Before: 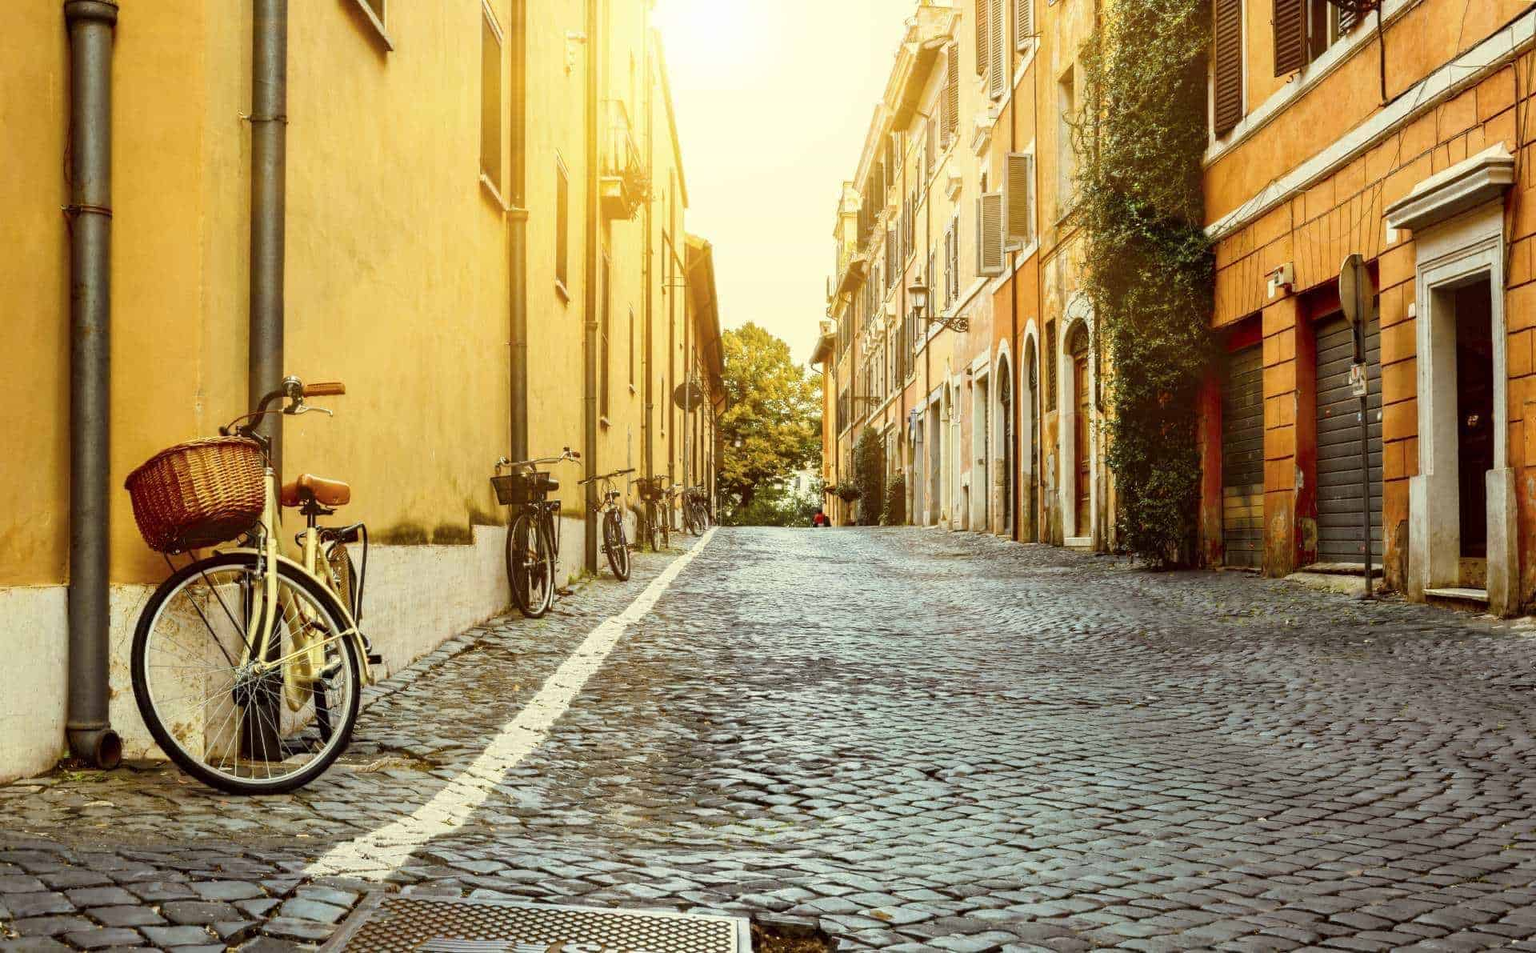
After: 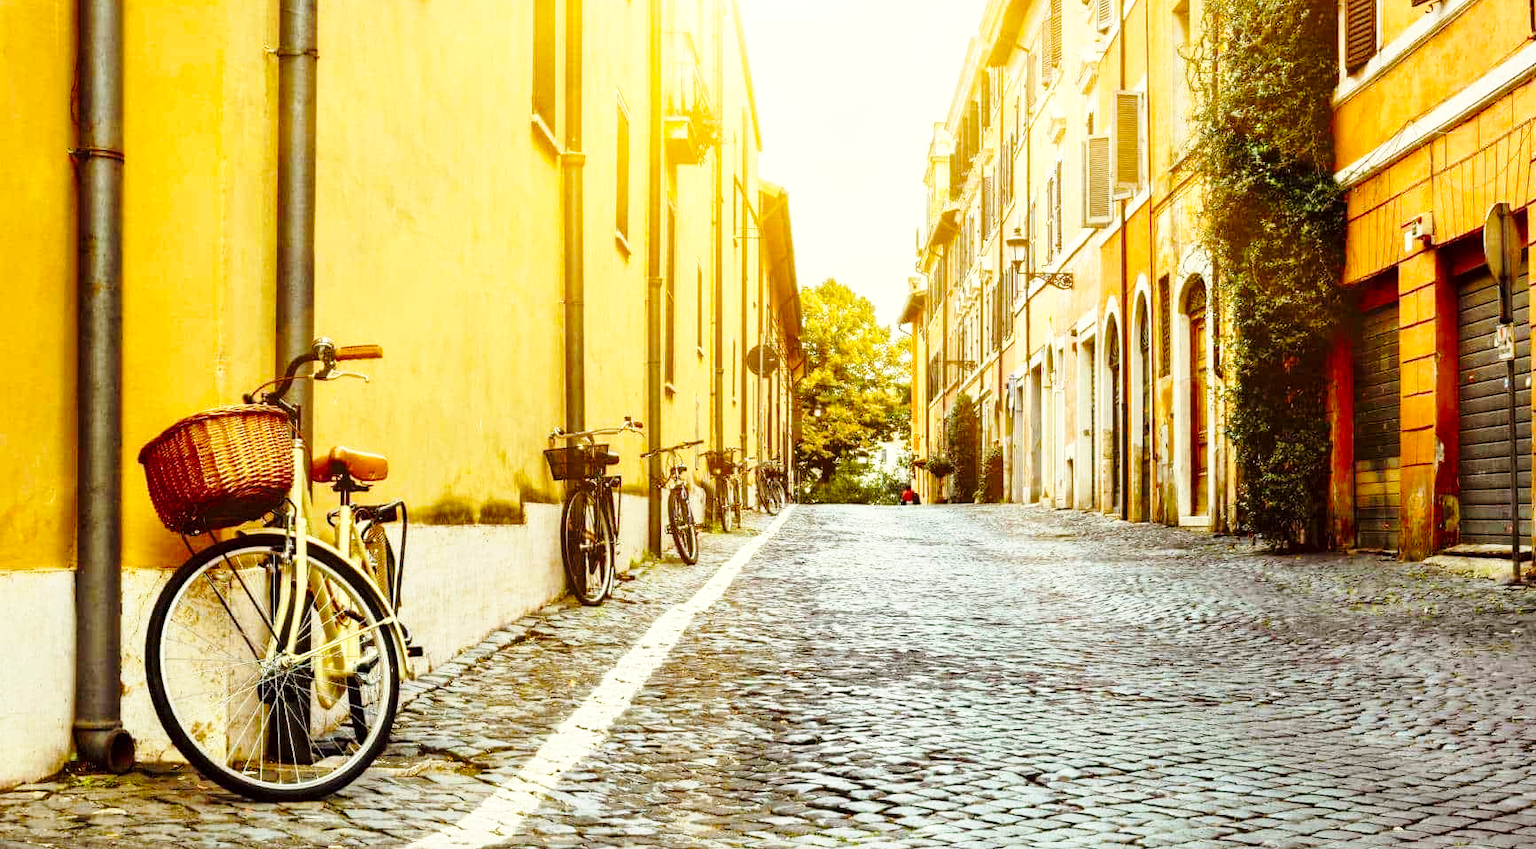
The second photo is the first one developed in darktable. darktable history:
crop: top 7.49%, right 9.717%, bottom 11.943%
local contrast: mode bilateral grid, contrast 20, coarseness 50, detail 120%, midtone range 0.2
base curve: curves: ch0 [(0, 0) (0.028, 0.03) (0.121, 0.232) (0.46, 0.748) (0.859, 0.968) (1, 1)], preserve colors none
color balance: output saturation 110%
